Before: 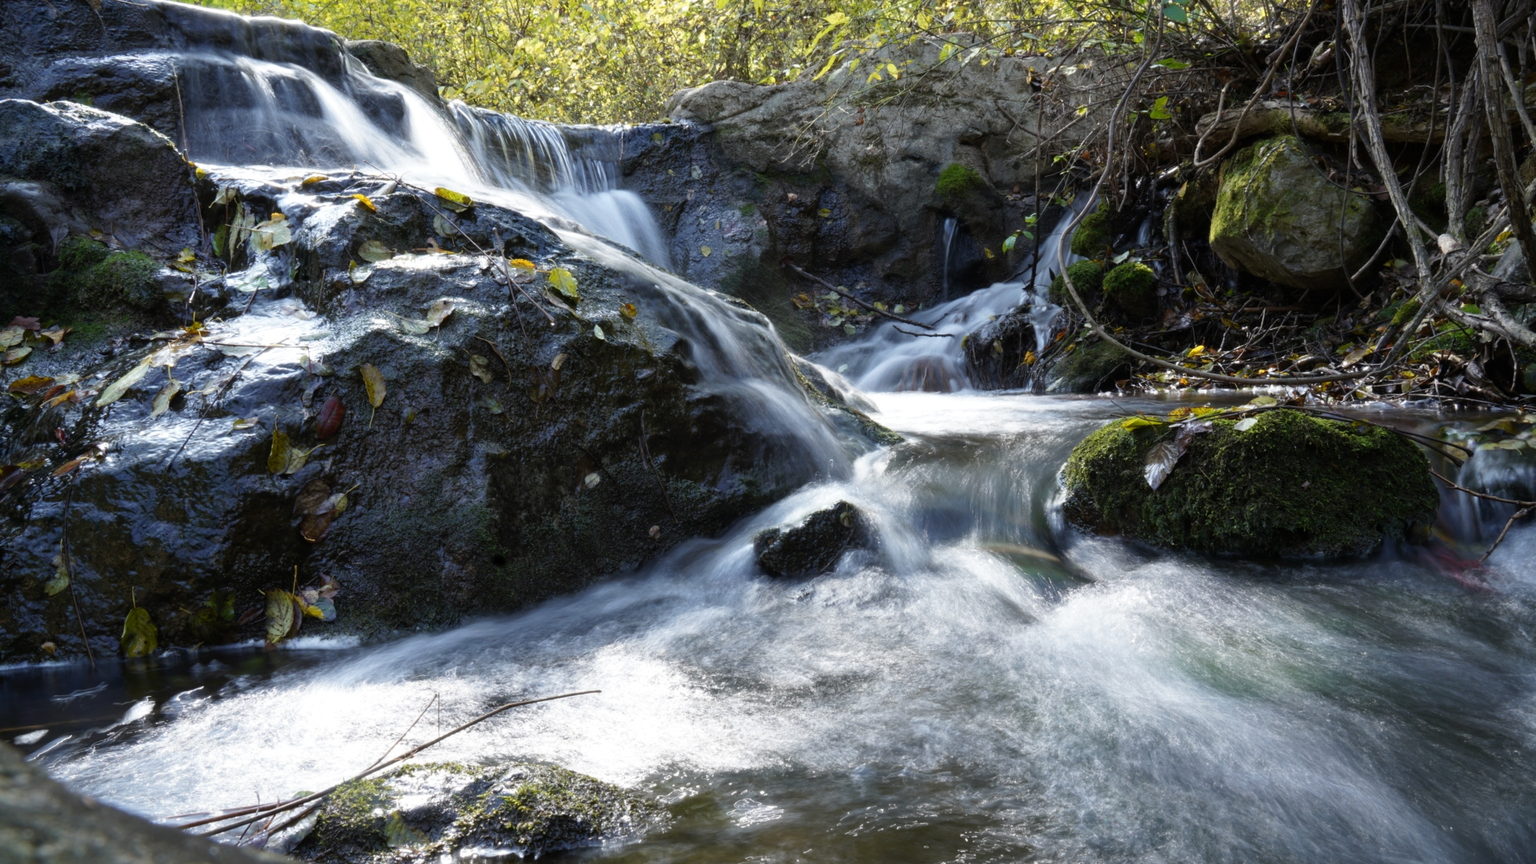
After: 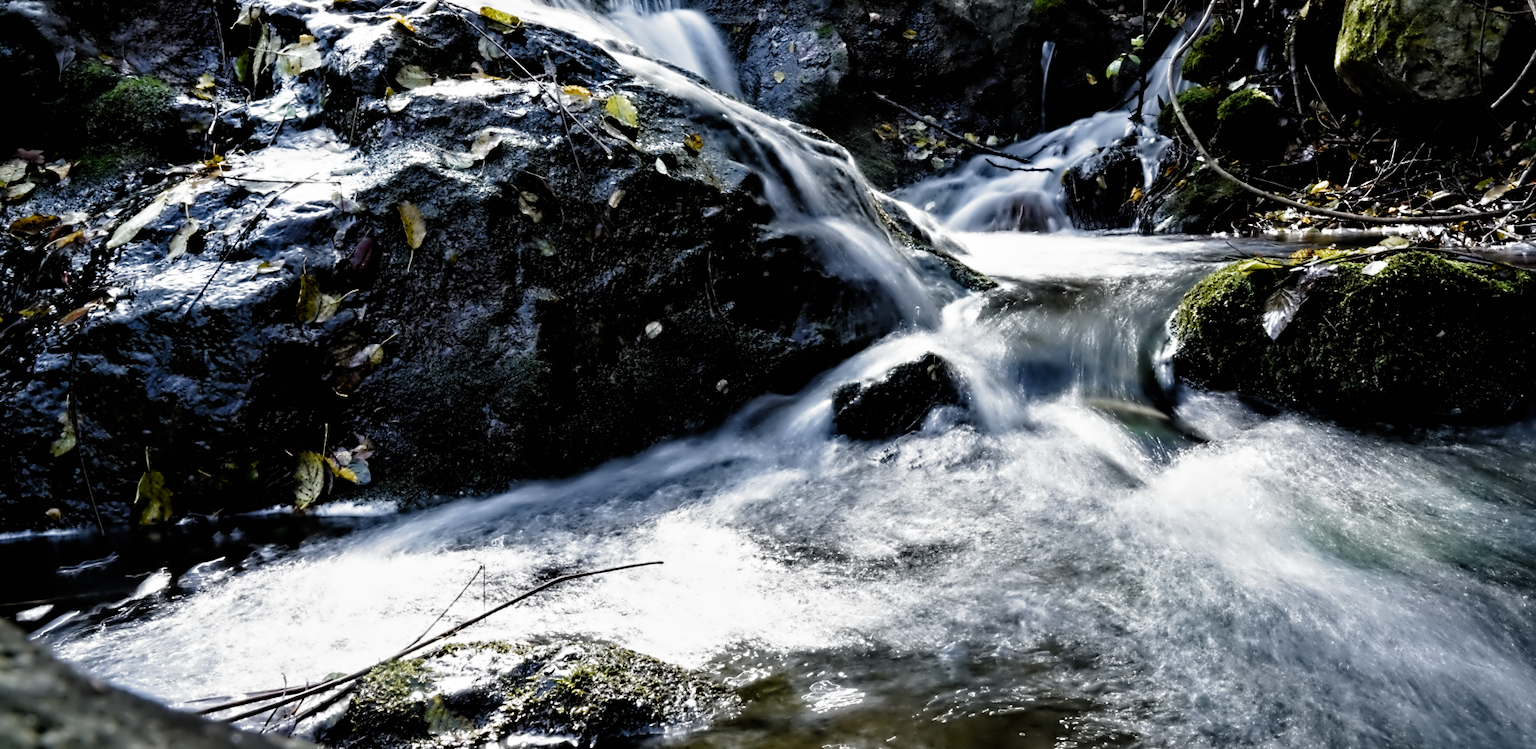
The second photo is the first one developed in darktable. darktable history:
filmic rgb: black relative exposure -4.94 EV, white relative exposure 2.83 EV, hardness 3.71, preserve chrominance no, color science v4 (2020)
contrast equalizer: octaves 7, y [[0.5, 0.542, 0.583, 0.625, 0.667, 0.708], [0.5 ×6], [0.5 ×6], [0, 0.033, 0.067, 0.1, 0.133, 0.167], [0, 0.05, 0.1, 0.15, 0.2, 0.25]]
crop: top 21.03%, right 9.345%, bottom 0.323%
